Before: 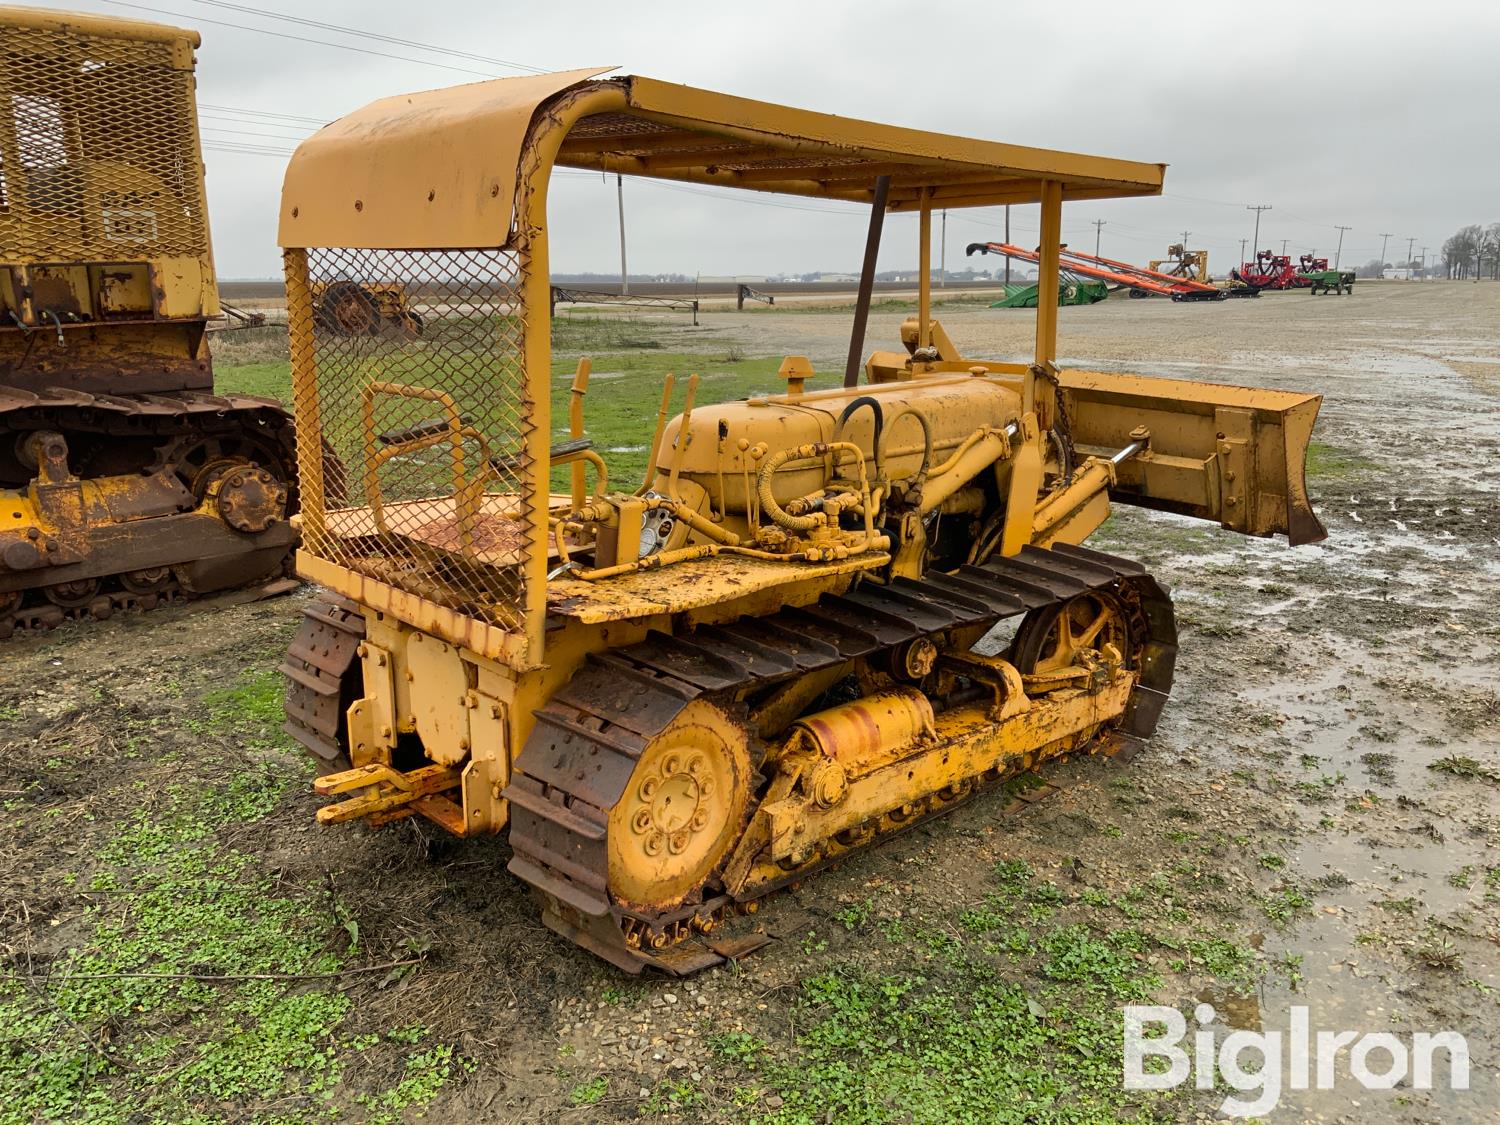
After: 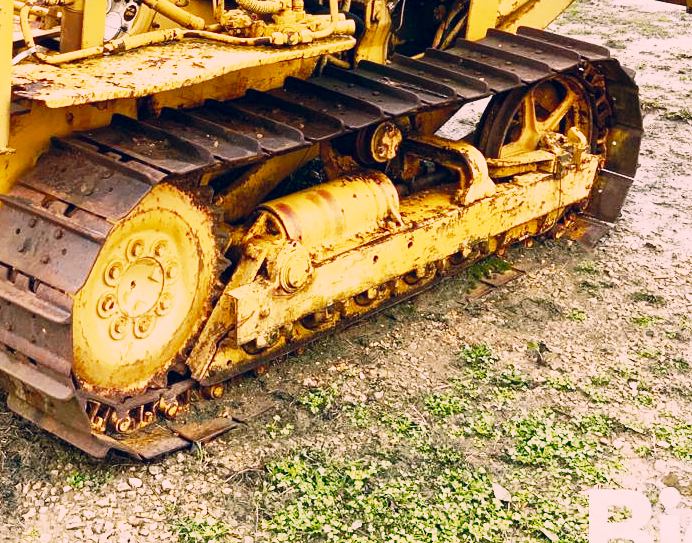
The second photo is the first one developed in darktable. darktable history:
color correction: highlights a* 13.95, highlights b* 5.77, shadows a* -5.28, shadows b* -15.77, saturation 0.856
base curve: curves: ch0 [(0, 0) (0.026, 0.03) (0.109, 0.232) (0.351, 0.748) (0.669, 0.968) (1, 1)], preserve colors none
exposure: exposure 1.138 EV, compensate highlight preservation false
crop: left 35.724%, top 45.876%, right 18.085%, bottom 5.816%
tone curve: curves: ch0 [(0, 0) (0.91, 0.76) (0.997, 0.913)], color space Lab, independent channels, preserve colors none
